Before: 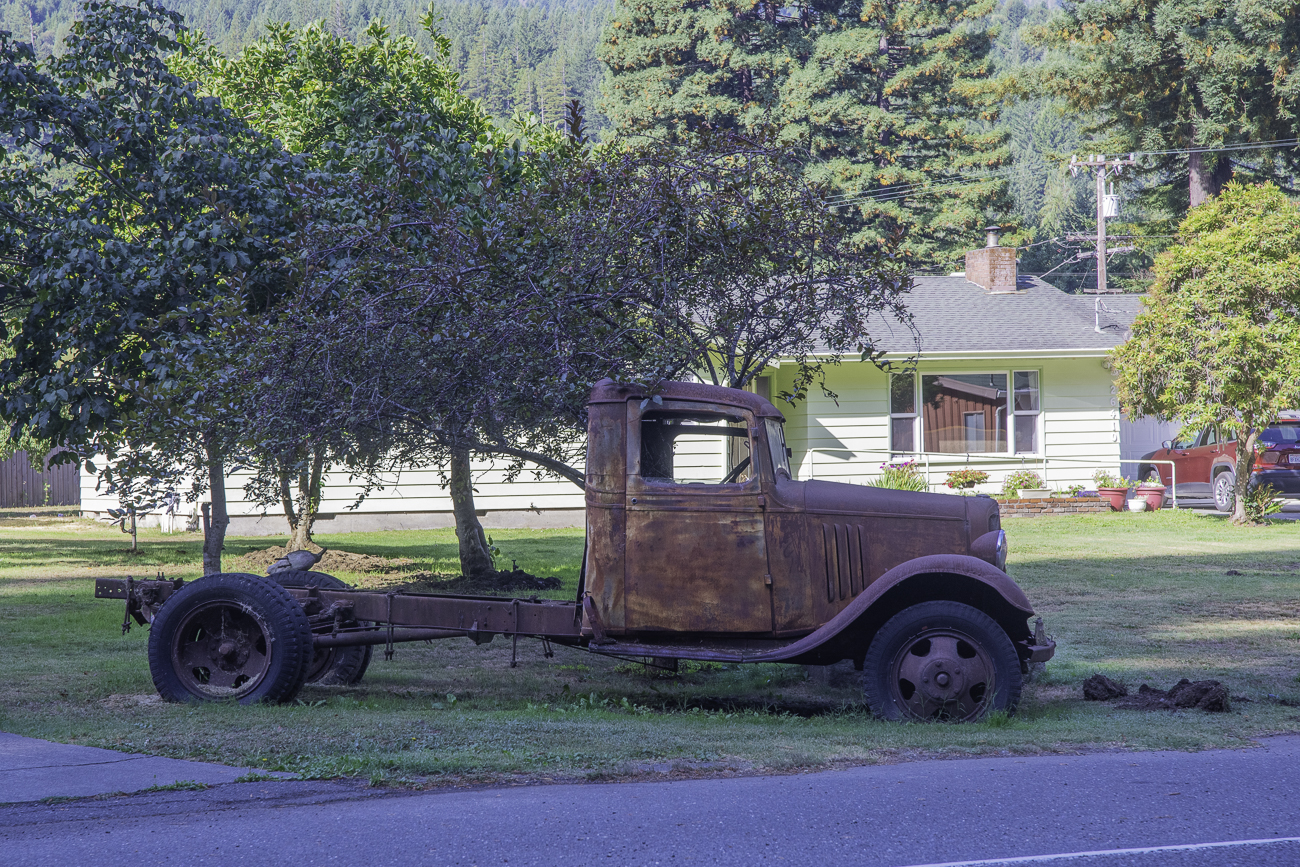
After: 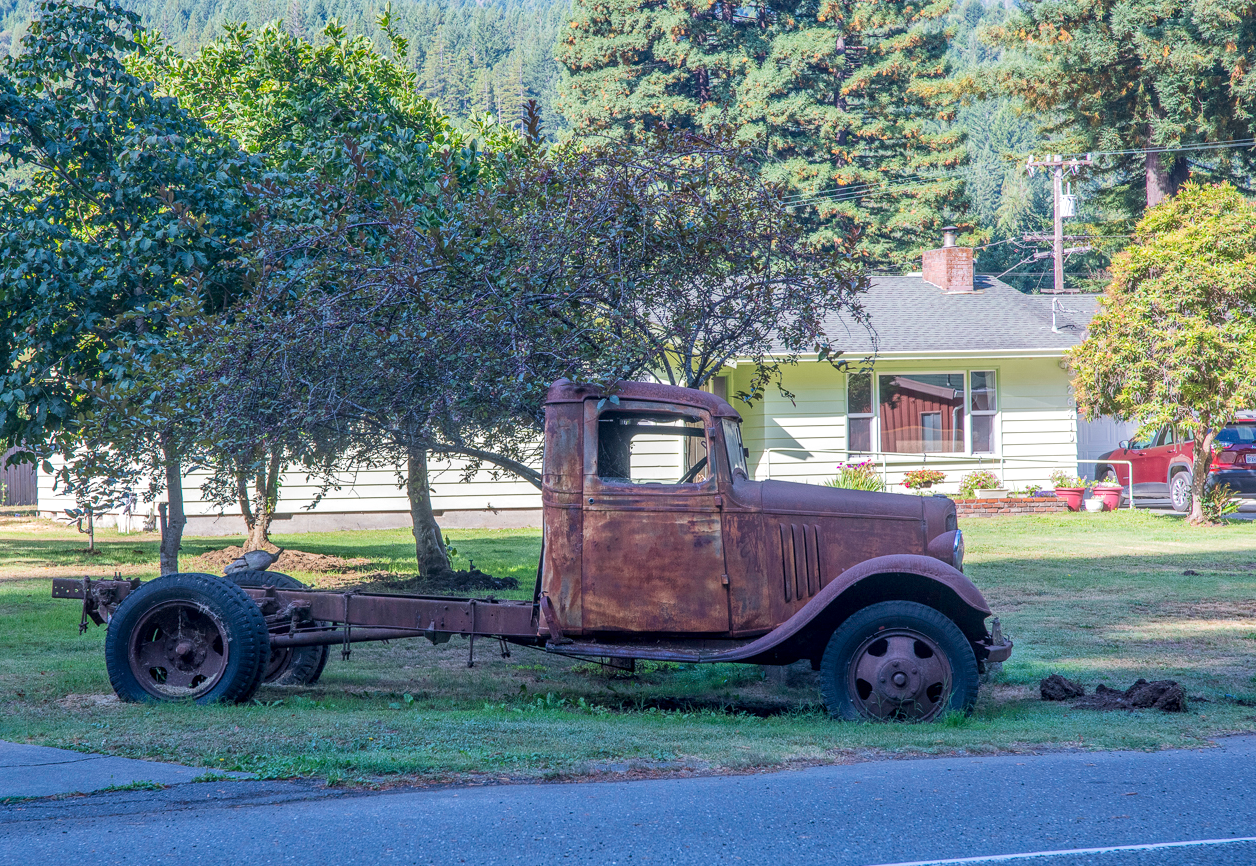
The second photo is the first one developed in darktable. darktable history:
crop and rotate: left 3.319%
local contrast: detail 130%
